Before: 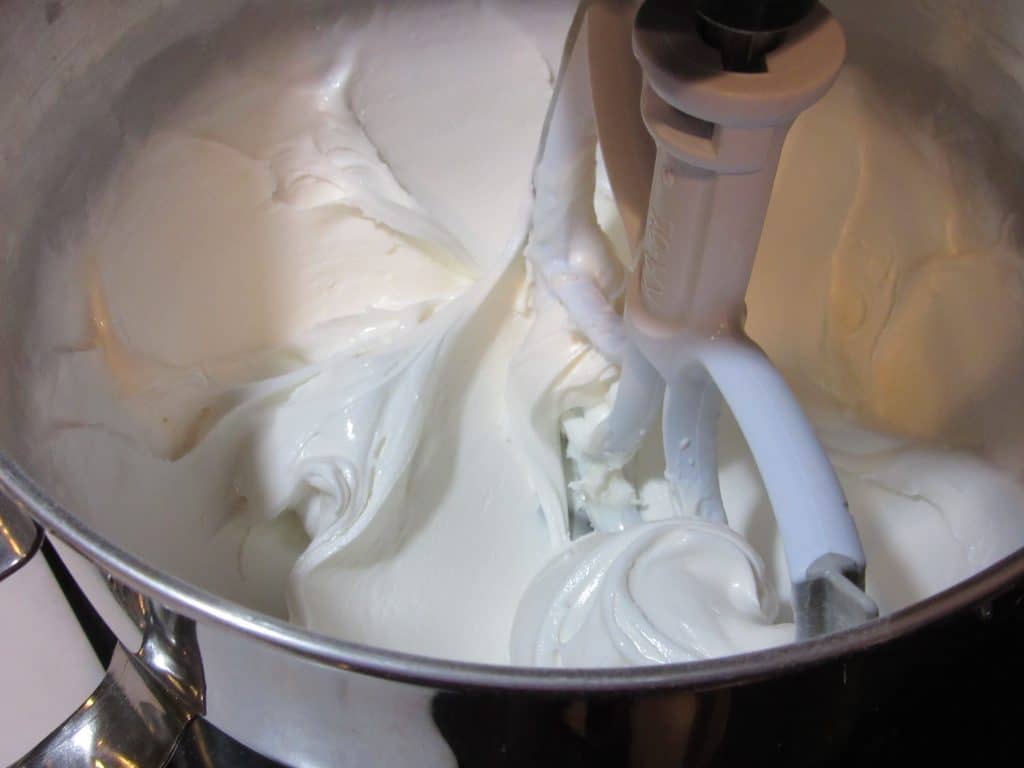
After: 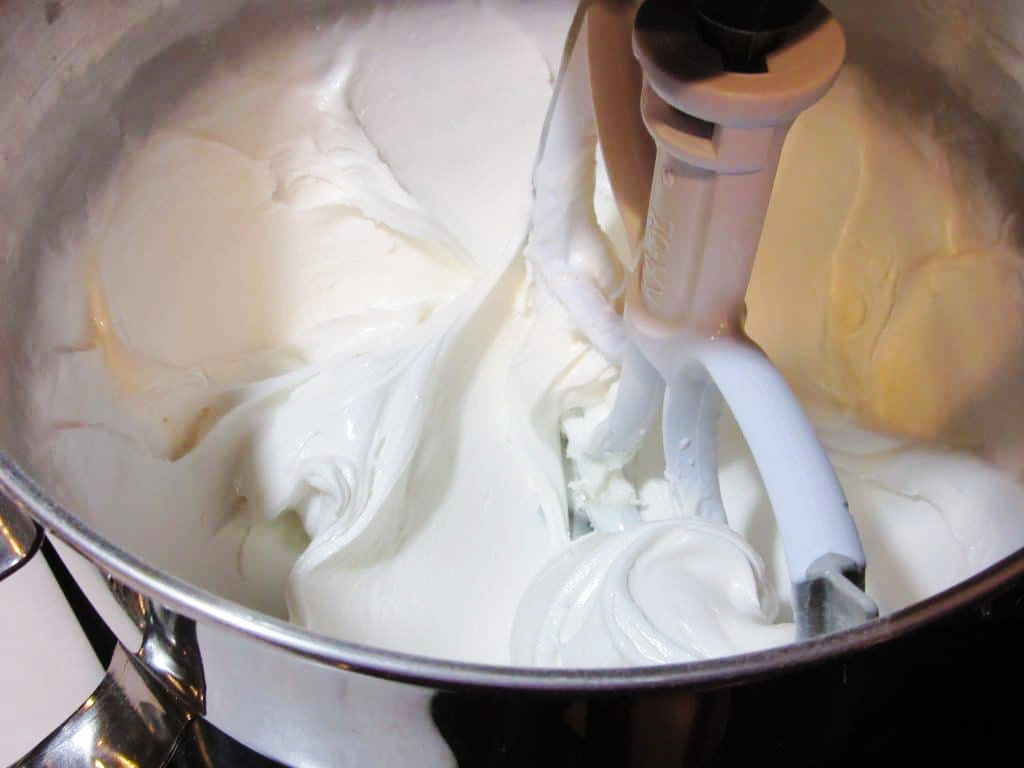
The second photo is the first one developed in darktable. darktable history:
base curve: curves: ch0 [(0, 0) (0.036, 0.025) (0.121, 0.166) (0.206, 0.329) (0.605, 0.79) (1, 1)], preserve colors none
exposure: compensate highlight preservation false
